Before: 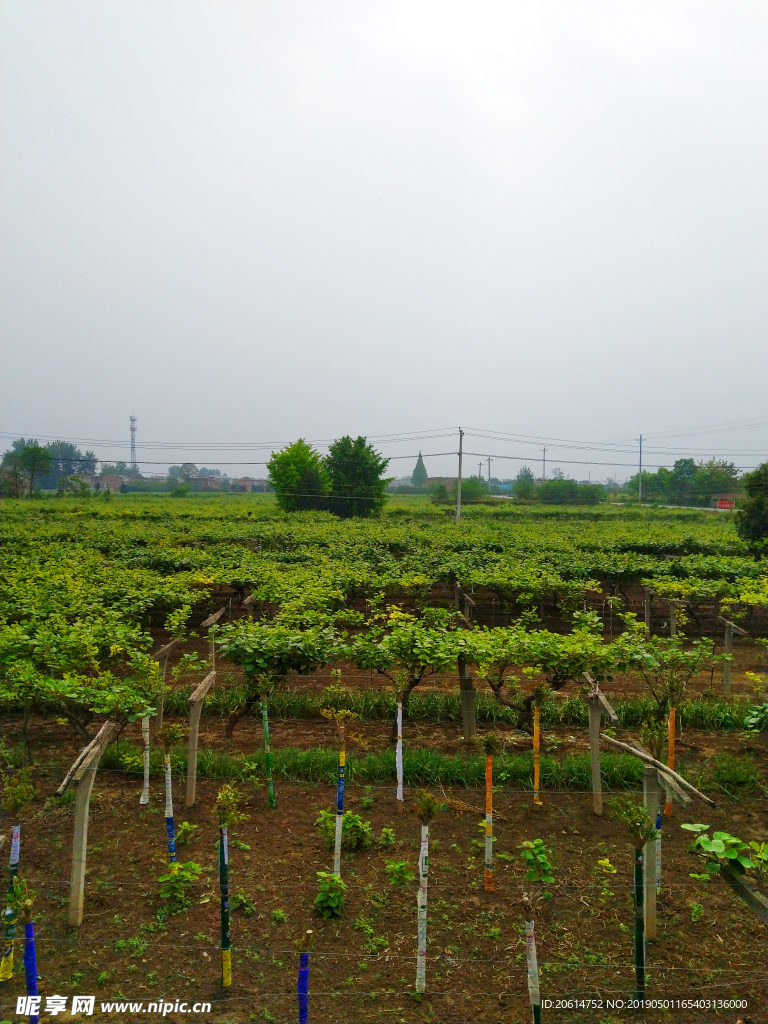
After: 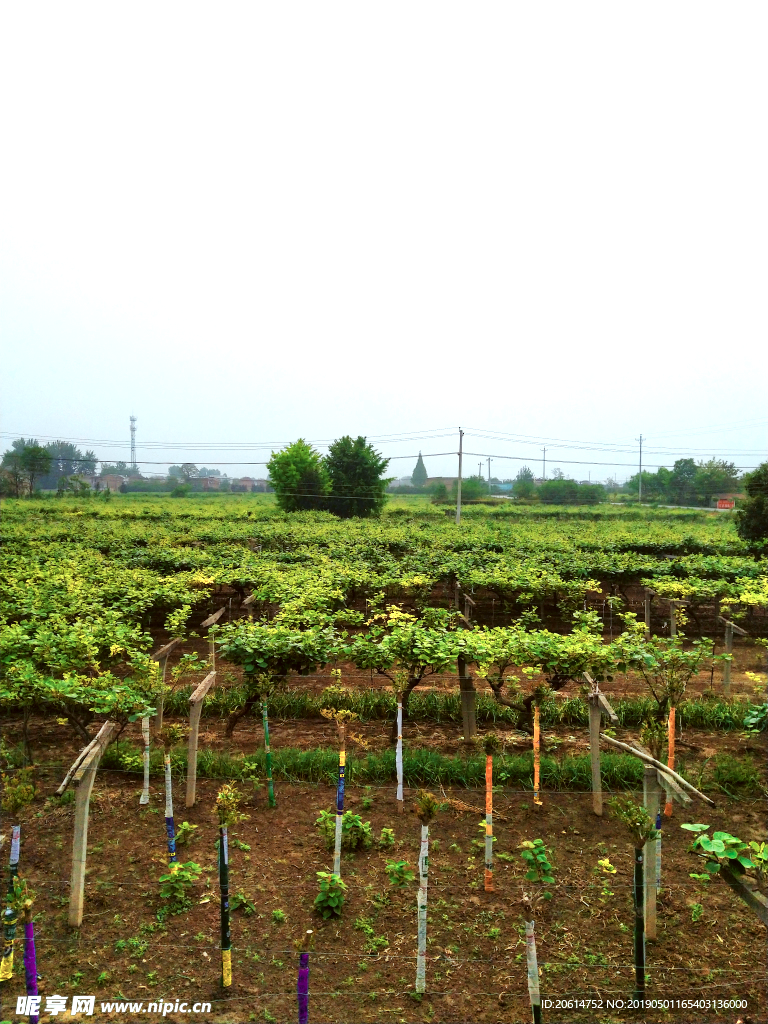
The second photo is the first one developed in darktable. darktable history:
levels: black 3.81%
color zones: curves: ch0 [(0.018, 0.548) (0.224, 0.64) (0.425, 0.447) (0.675, 0.575) (0.732, 0.579)]; ch1 [(0.066, 0.487) (0.25, 0.5) (0.404, 0.43) (0.75, 0.421) (0.956, 0.421)]; ch2 [(0.044, 0.561) (0.215, 0.465) (0.399, 0.544) (0.465, 0.548) (0.614, 0.447) (0.724, 0.43) (0.882, 0.623) (0.956, 0.632)]
color correction: highlights a* -5.13, highlights b* -3.04, shadows a* 3.82, shadows b* 4.39
tone equalizer: -8 EV -0.762 EV, -7 EV -0.715 EV, -6 EV -0.561 EV, -5 EV -0.394 EV, -3 EV 0.399 EV, -2 EV 0.6 EV, -1 EV 0.695 EV, +0 EV 0.734 EV
